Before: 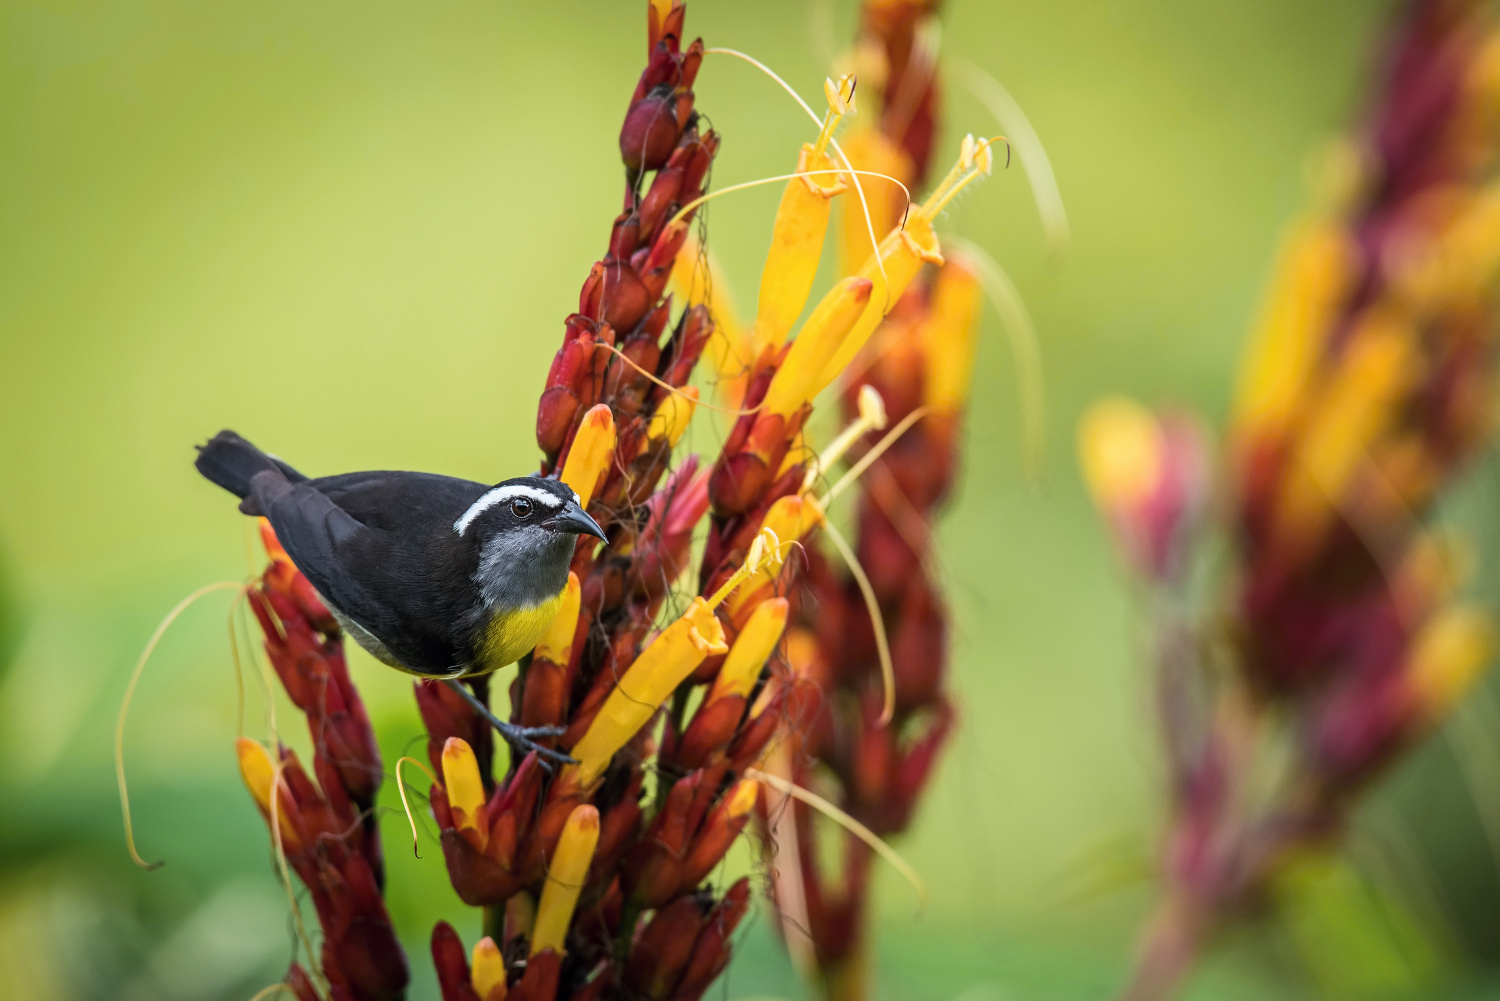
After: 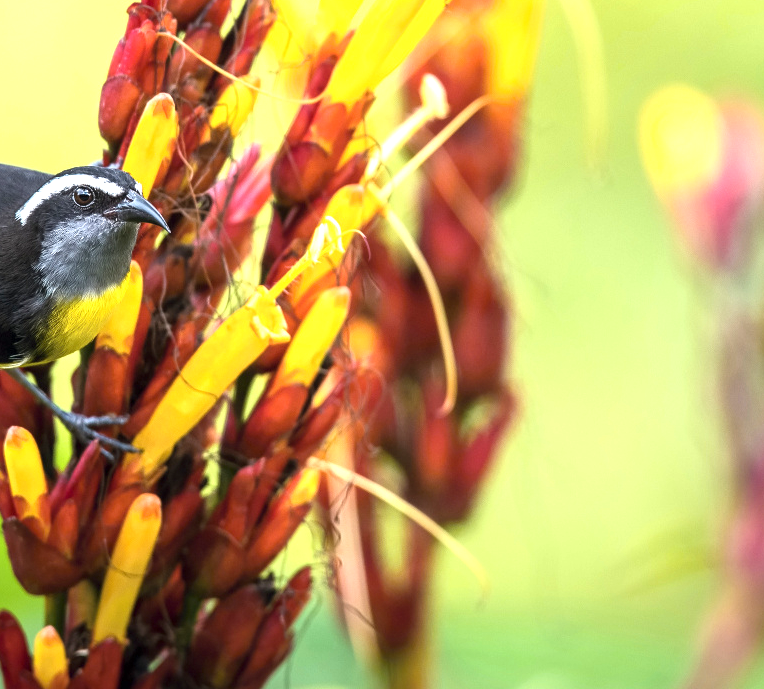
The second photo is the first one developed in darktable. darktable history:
exposure: exposure 0.999 EV, compensate highlight preservation false
crop and rotate: left 29.237%, top 31.152%, right 19.807%
